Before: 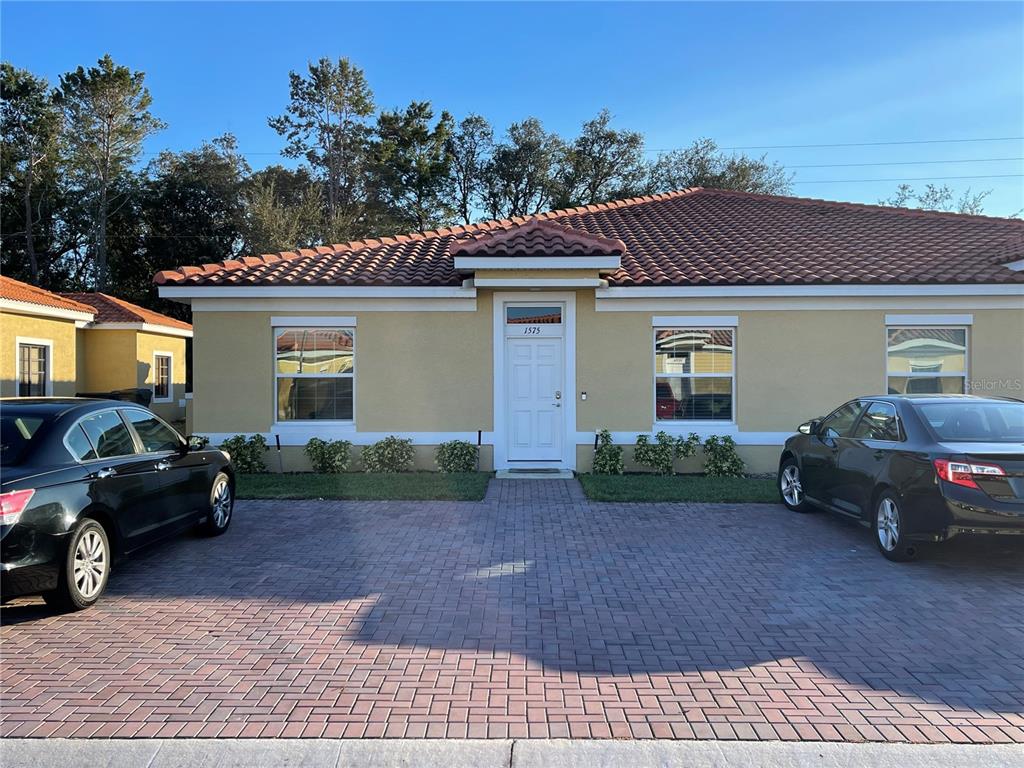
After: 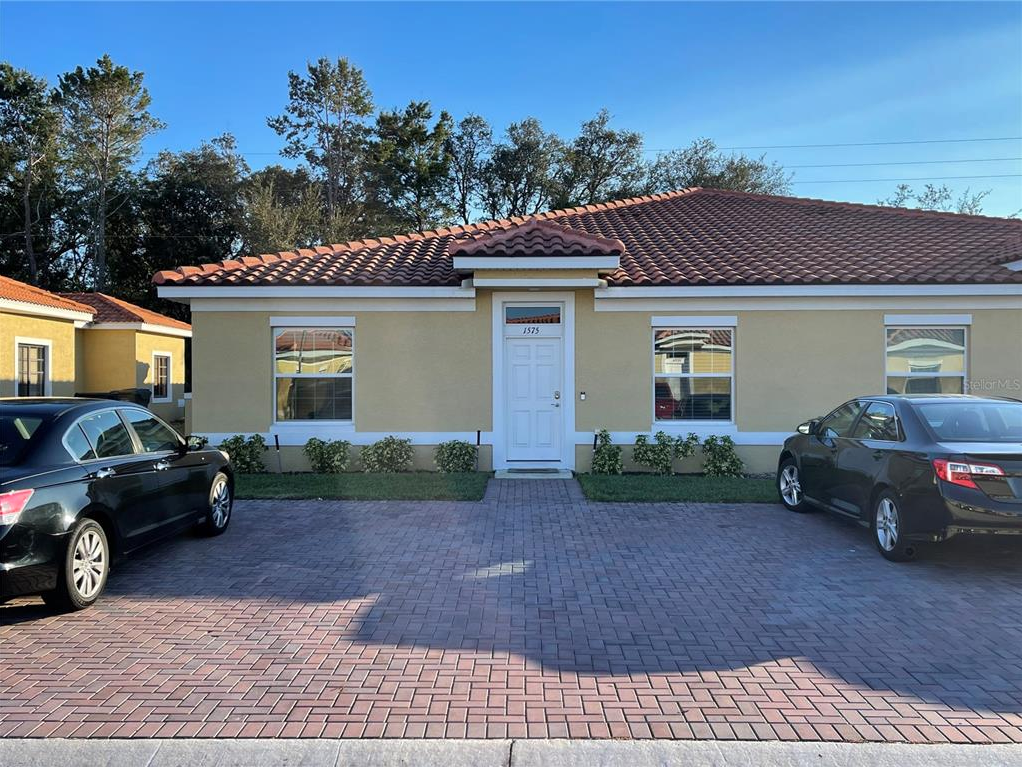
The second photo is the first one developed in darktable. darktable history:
shadows and highlights: shadows 59.7, soften with gaussian
crop and rotate: left 0.133%, bottom 0.008%
